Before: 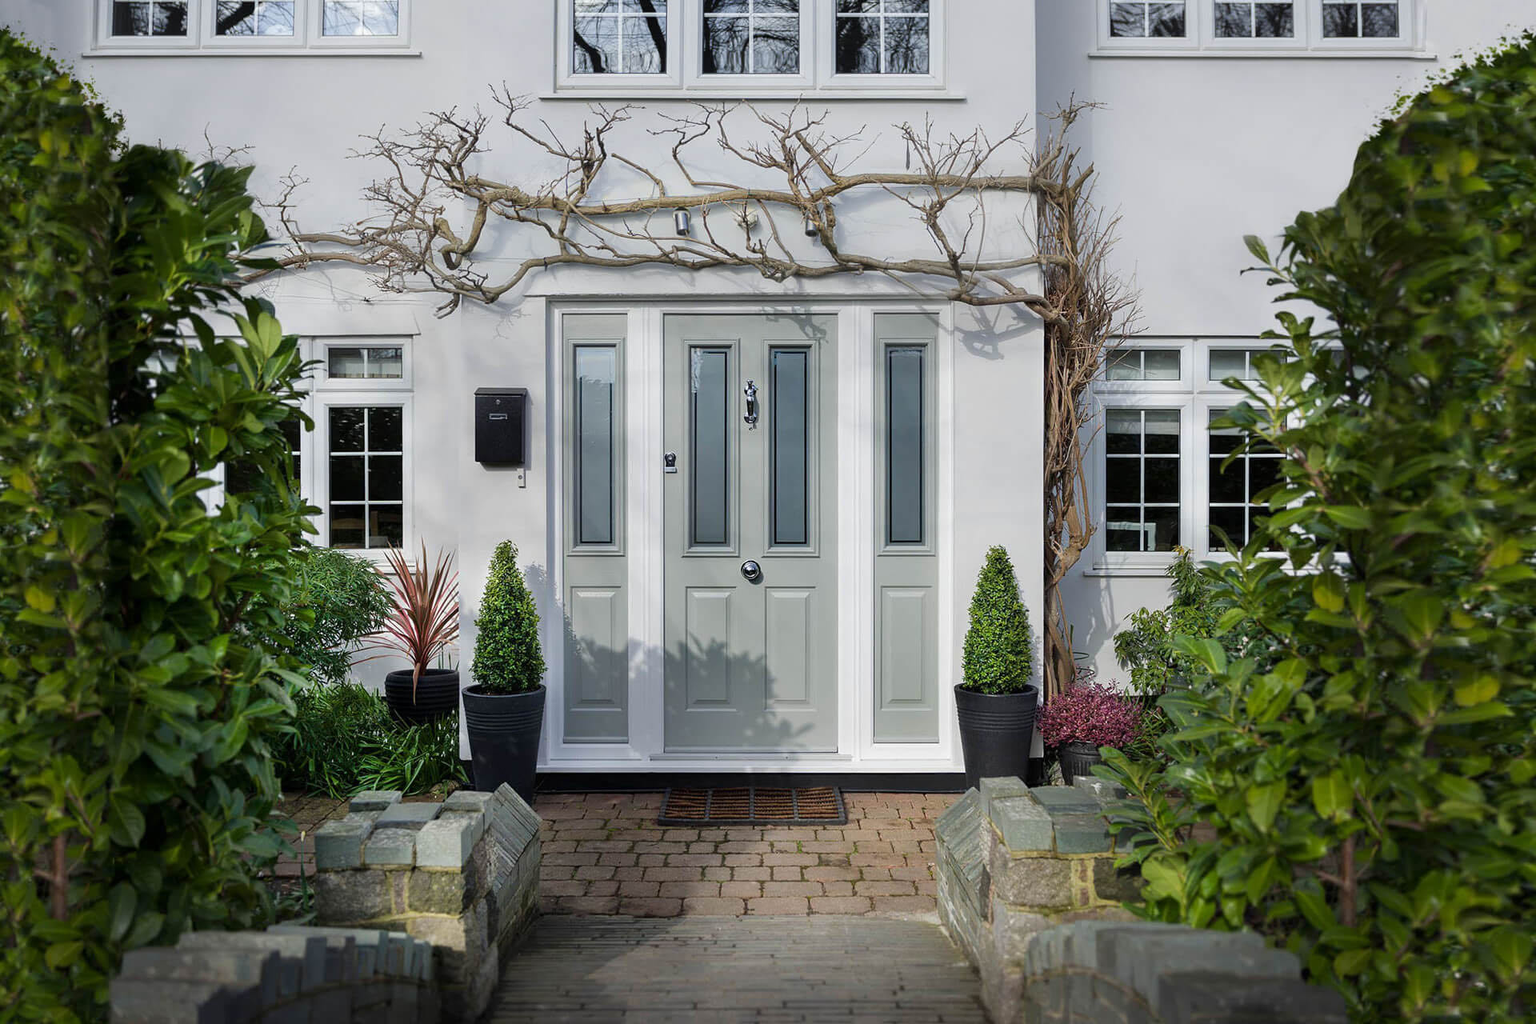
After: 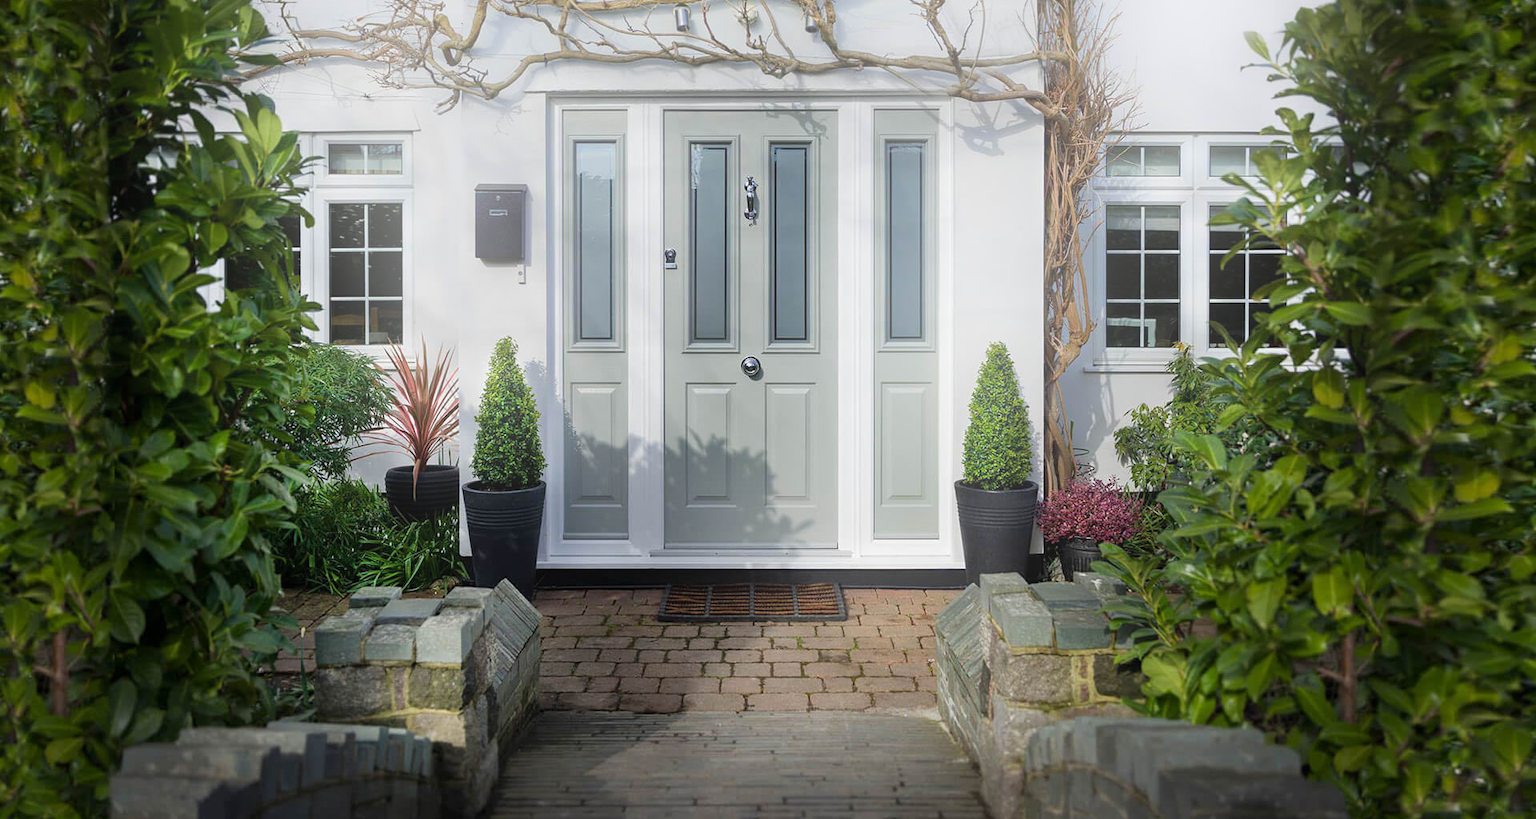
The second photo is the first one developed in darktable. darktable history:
crop and rotate: top 19.998%
bloom: threshold 82.5%, strength 16.25%
